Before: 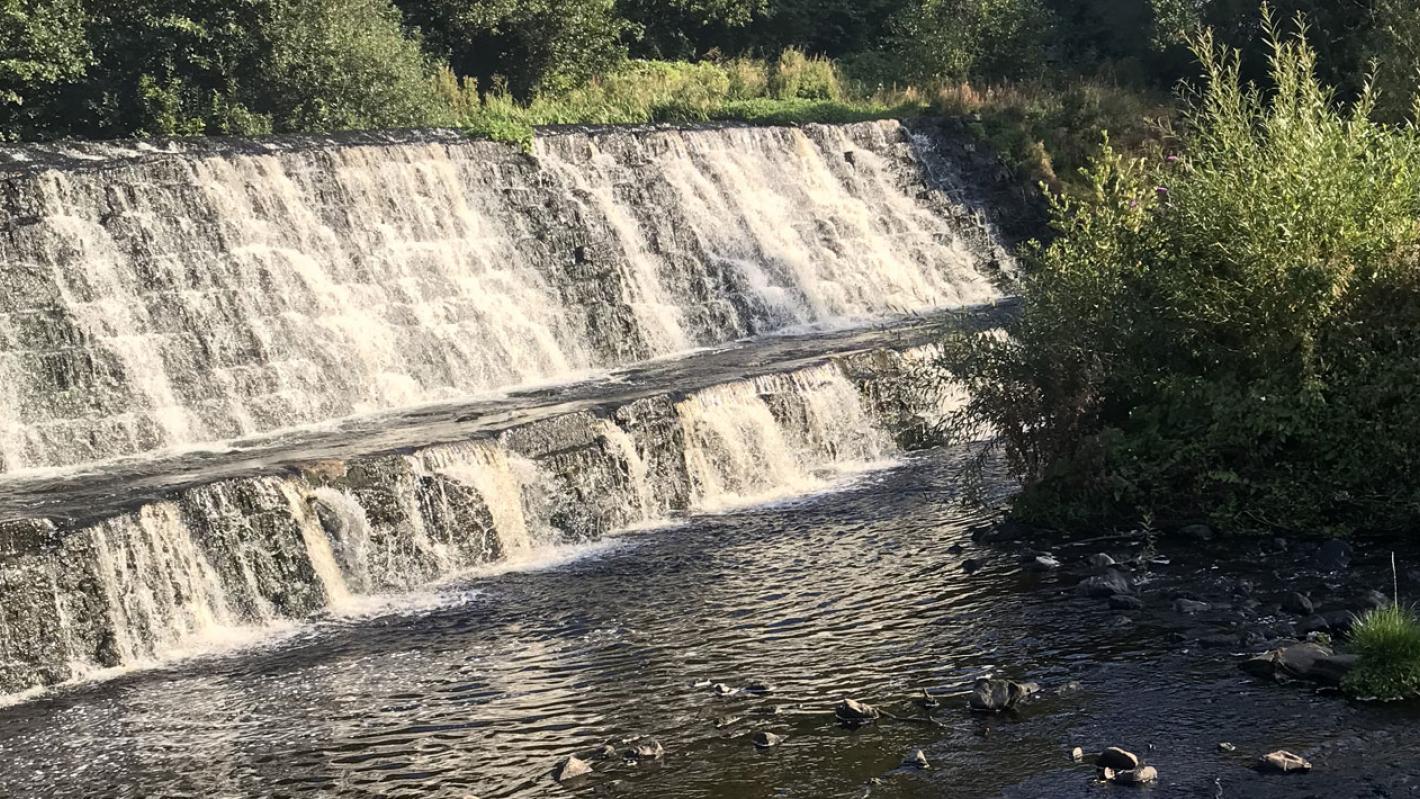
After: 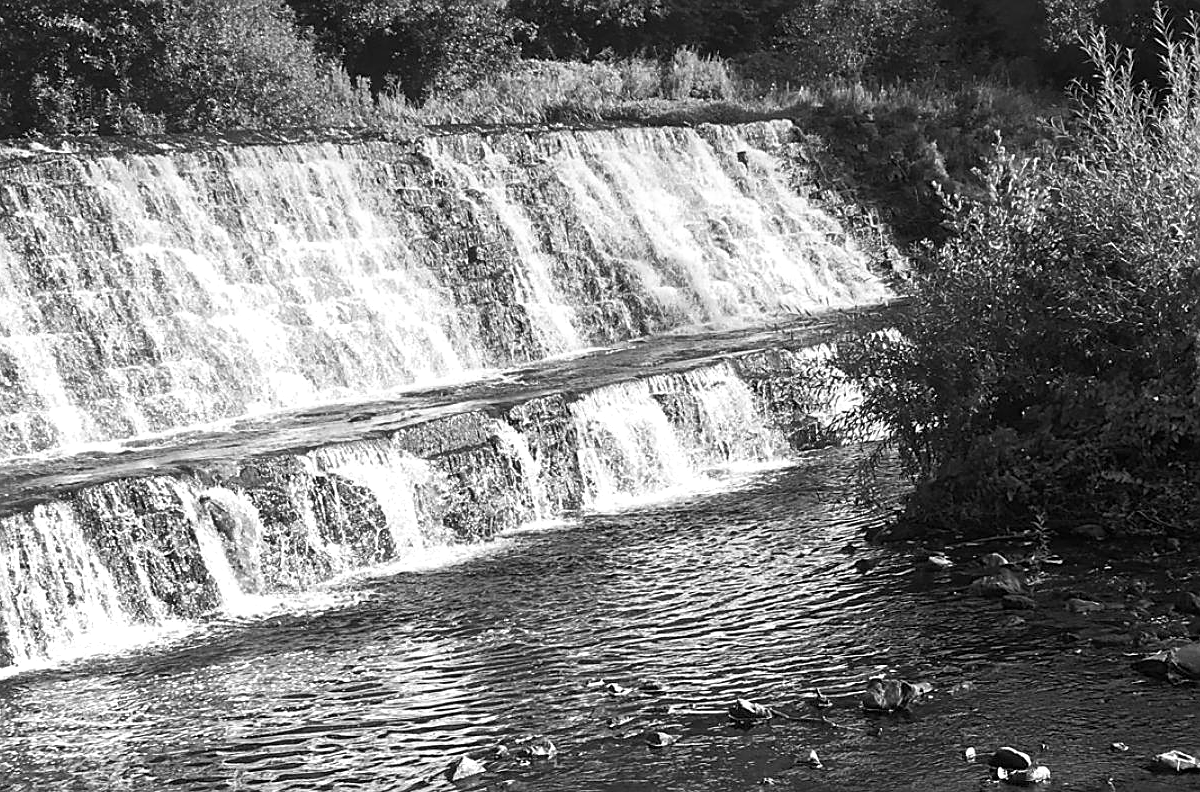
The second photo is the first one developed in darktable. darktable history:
monochrome: size 1
sharpen: on, module defaults
exposure: exposure 0.669 EV, compensate highlight preservation false
crop: left 7.598%, right 7.873%
graduated density: hue 238.83°, saturation 50%
color correction: highlights a* 14.46, highlights b* 5.85, shadows a* -5.53, shadows b* -15.24, saturation 0.85
